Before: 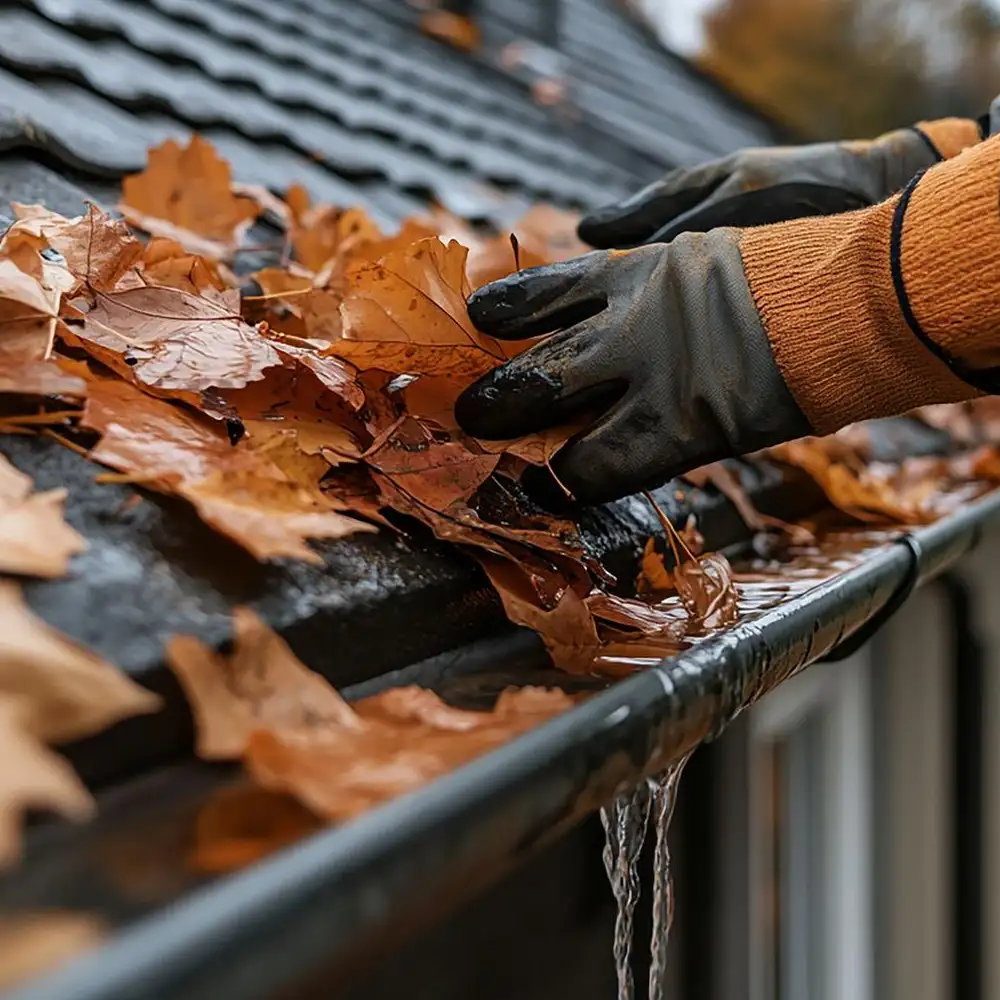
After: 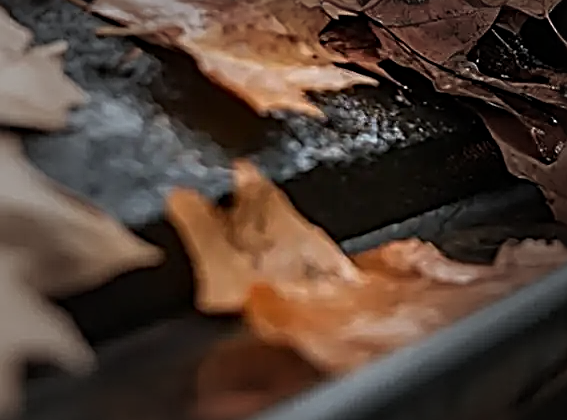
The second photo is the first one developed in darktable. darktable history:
sharpen: radius 3.708, amount 0.921
crop: top 44.753%, right 43.296%, bottom 13.149%
vignetting: fall-off start 40.19%, fall-off radius 40.68%
